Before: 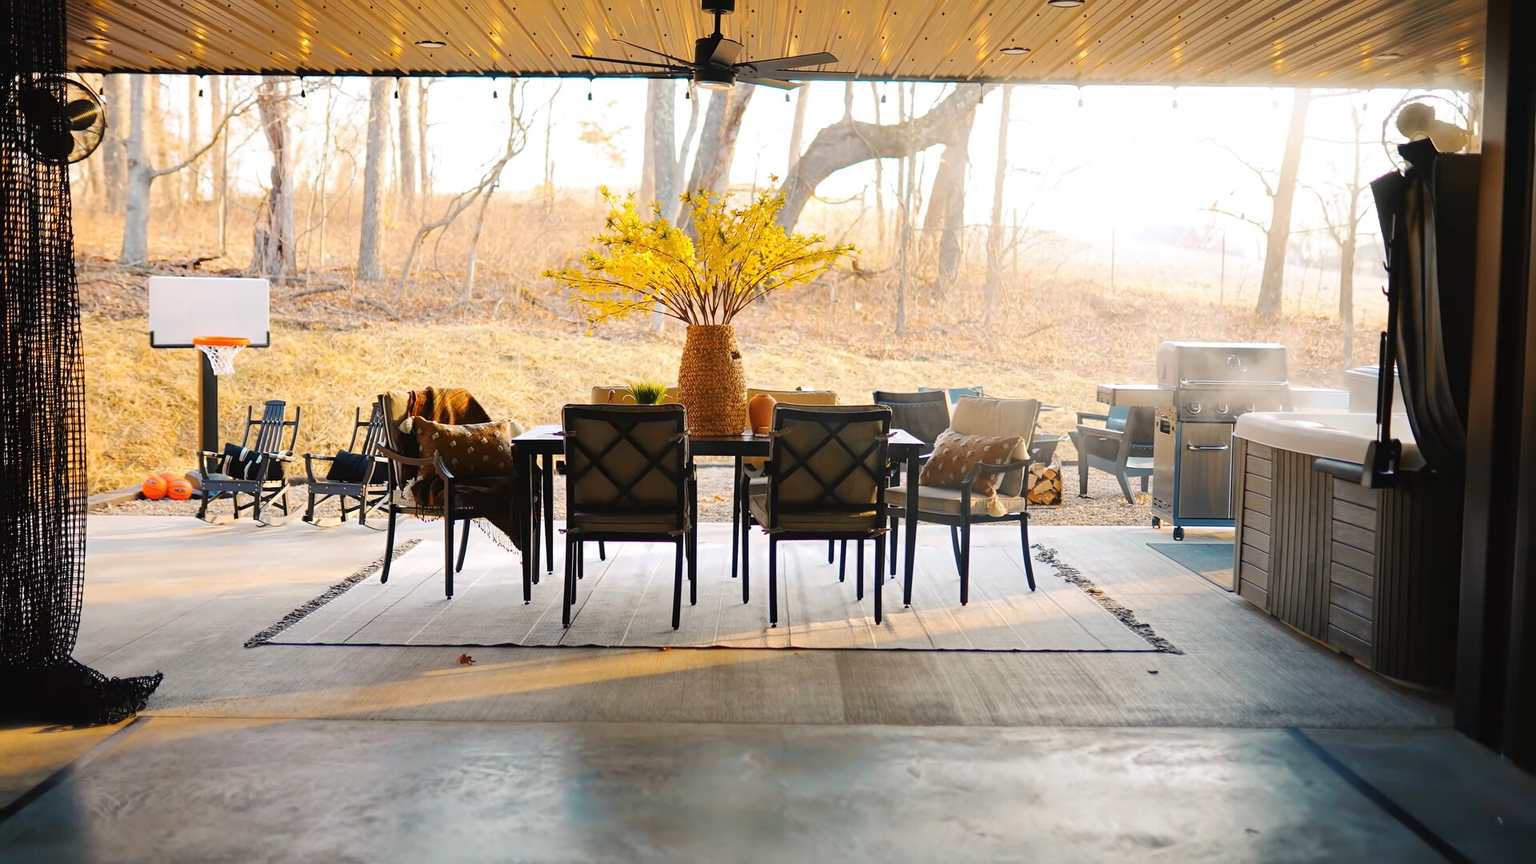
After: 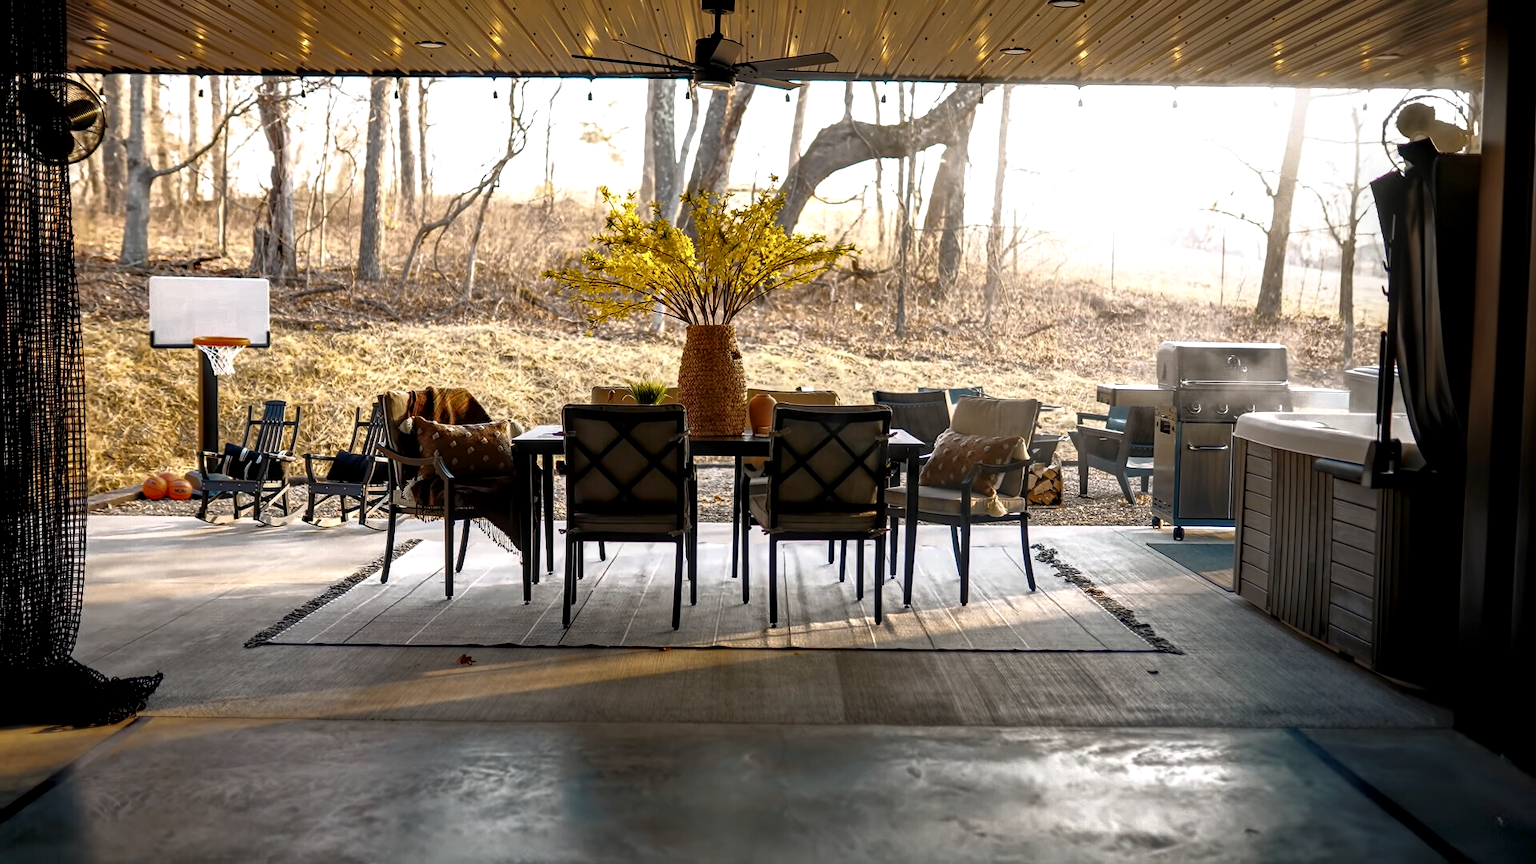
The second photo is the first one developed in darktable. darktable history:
contrast brightness saturation: contrast 0.049
local contrast: detail 156%
base curve: curves: ch0 [(0, 0) (0.564, 0.291) (0.802, 0.731) (1, 1)]
shadows and highlights: radius 335.49, shadows 64.65, highlights 5.1, compress 87.42%, soften with gaussian
